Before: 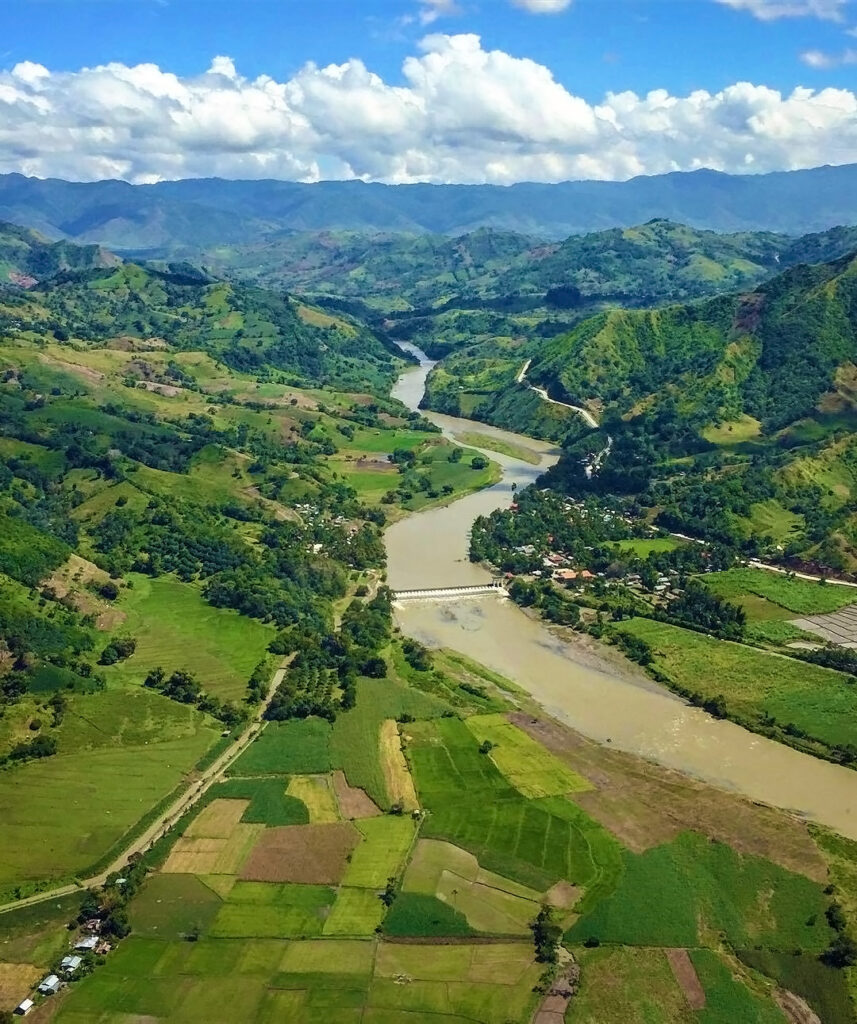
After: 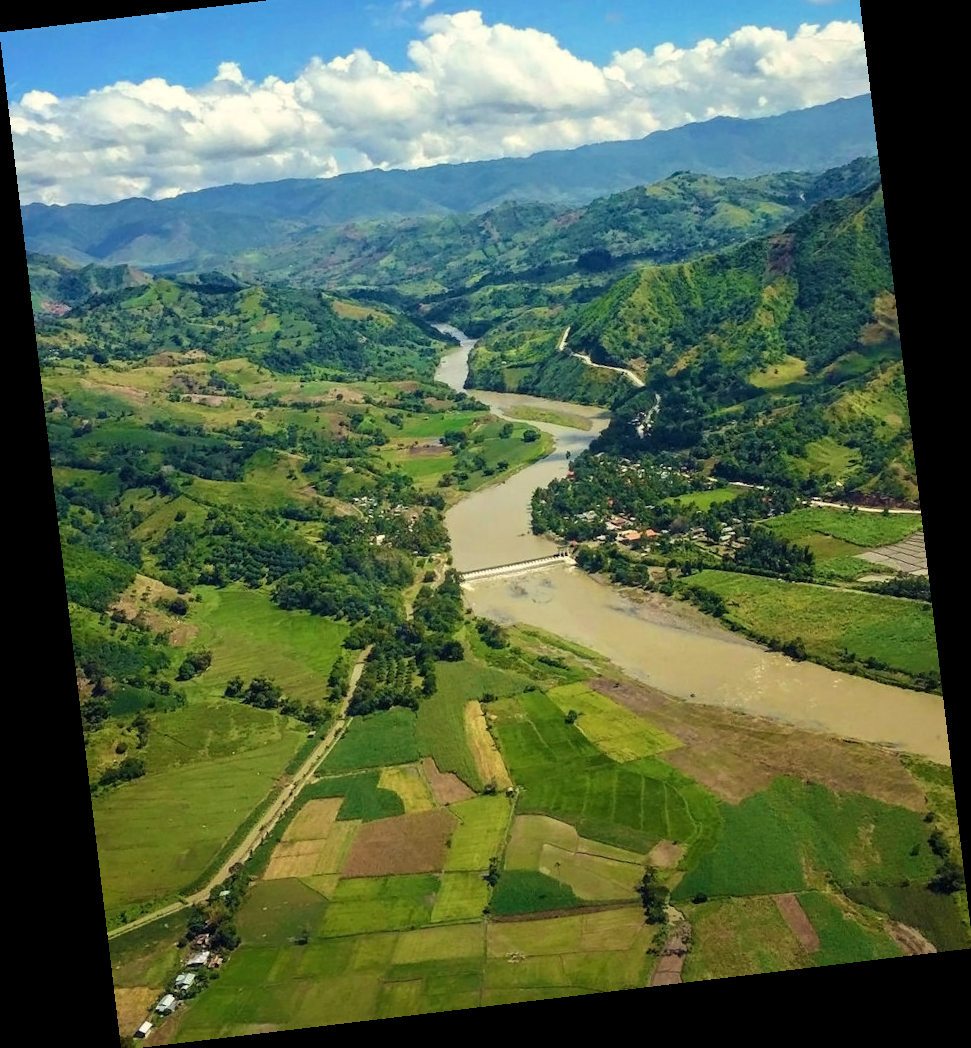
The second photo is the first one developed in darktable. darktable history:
white balance: red 1.029, blue 0.92
crop and rotate: top 6.25%
rotate and perspective: rotation -6.83°, automatic cropping off
